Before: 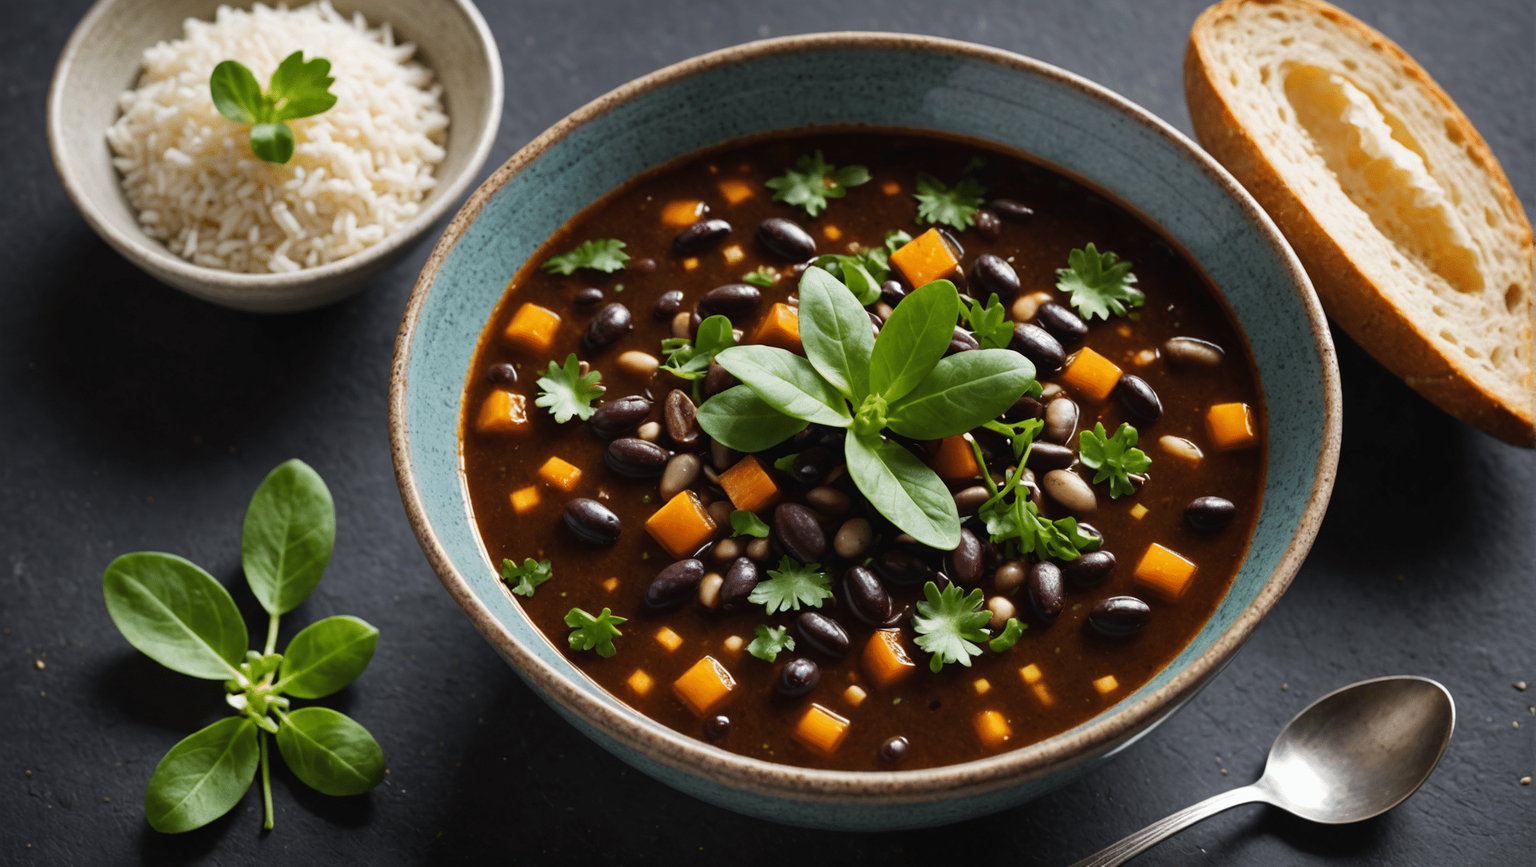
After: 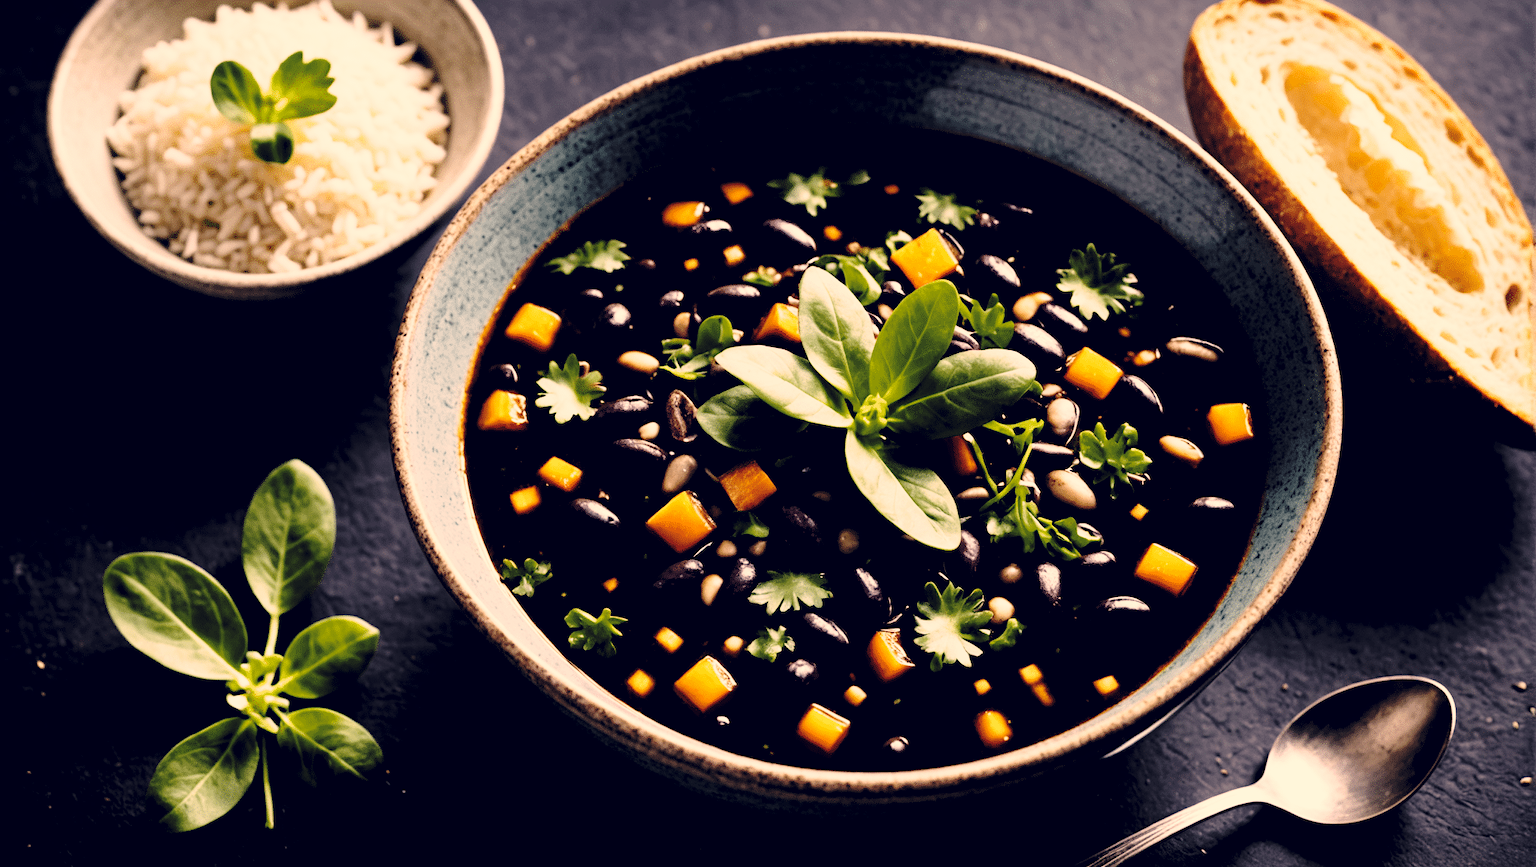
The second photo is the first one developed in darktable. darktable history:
rgb levels: levels [[0.034, 0.472, 0.904], [0, 0.5, 1], [0, 0.5, 1]]
color correction: highlights a* 19.59, highlights b* 27.49, shadows a* 3.46, shadows b* -17.28, saturation 0.73
base curve: curves: ch0 [(0, 0) (0.04, 0.03) (0.133, 0.232) (0.448, 0.748) (0.843, 0.968) (1, 1)], preserve colors none
